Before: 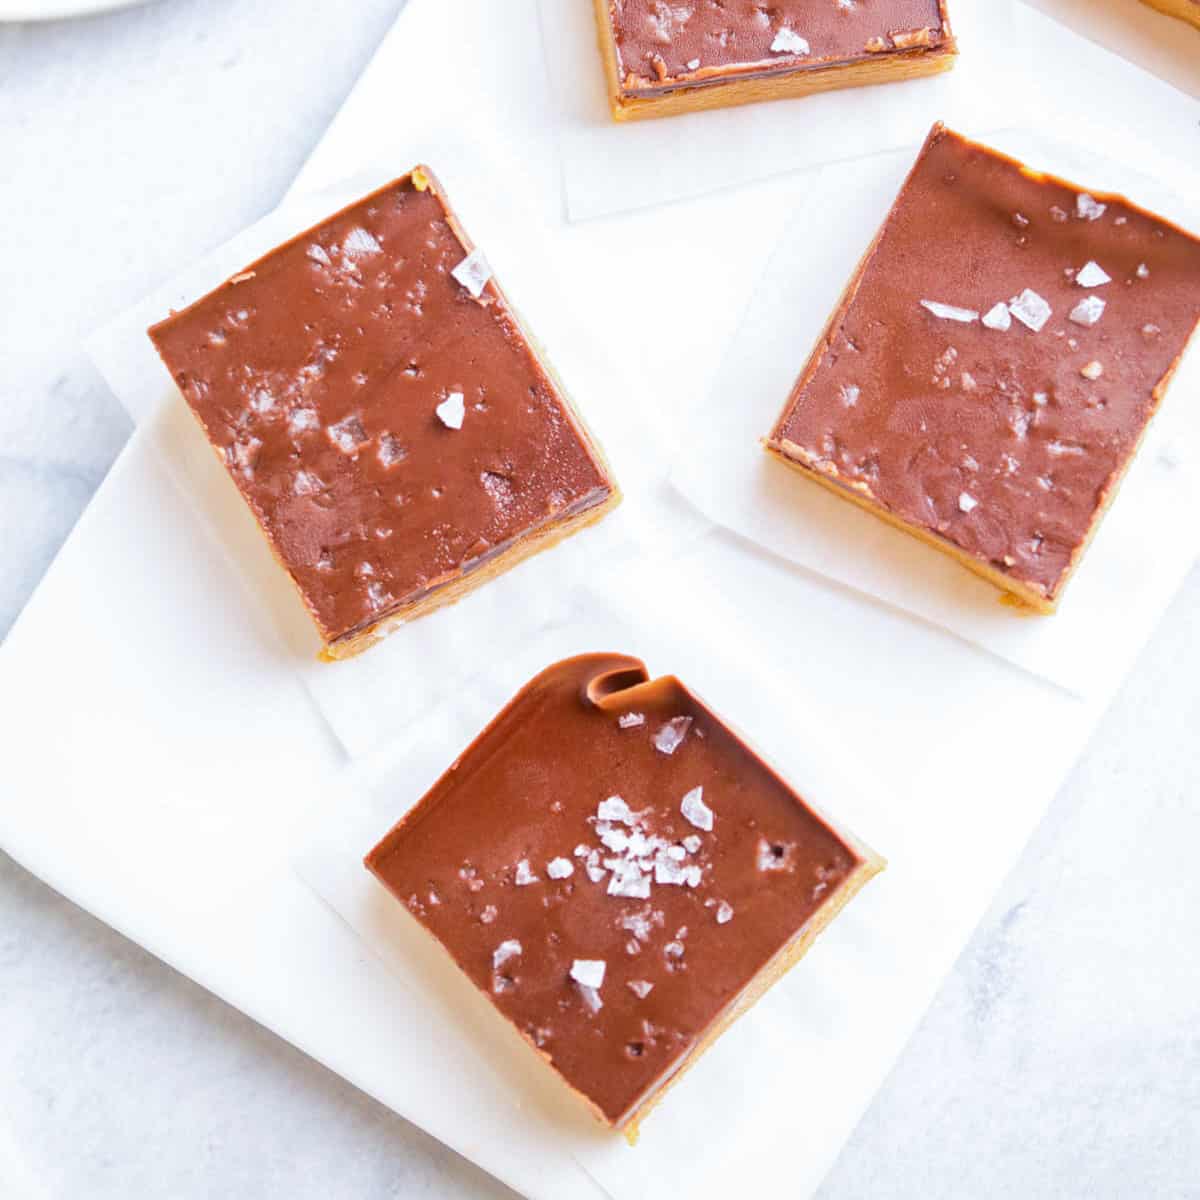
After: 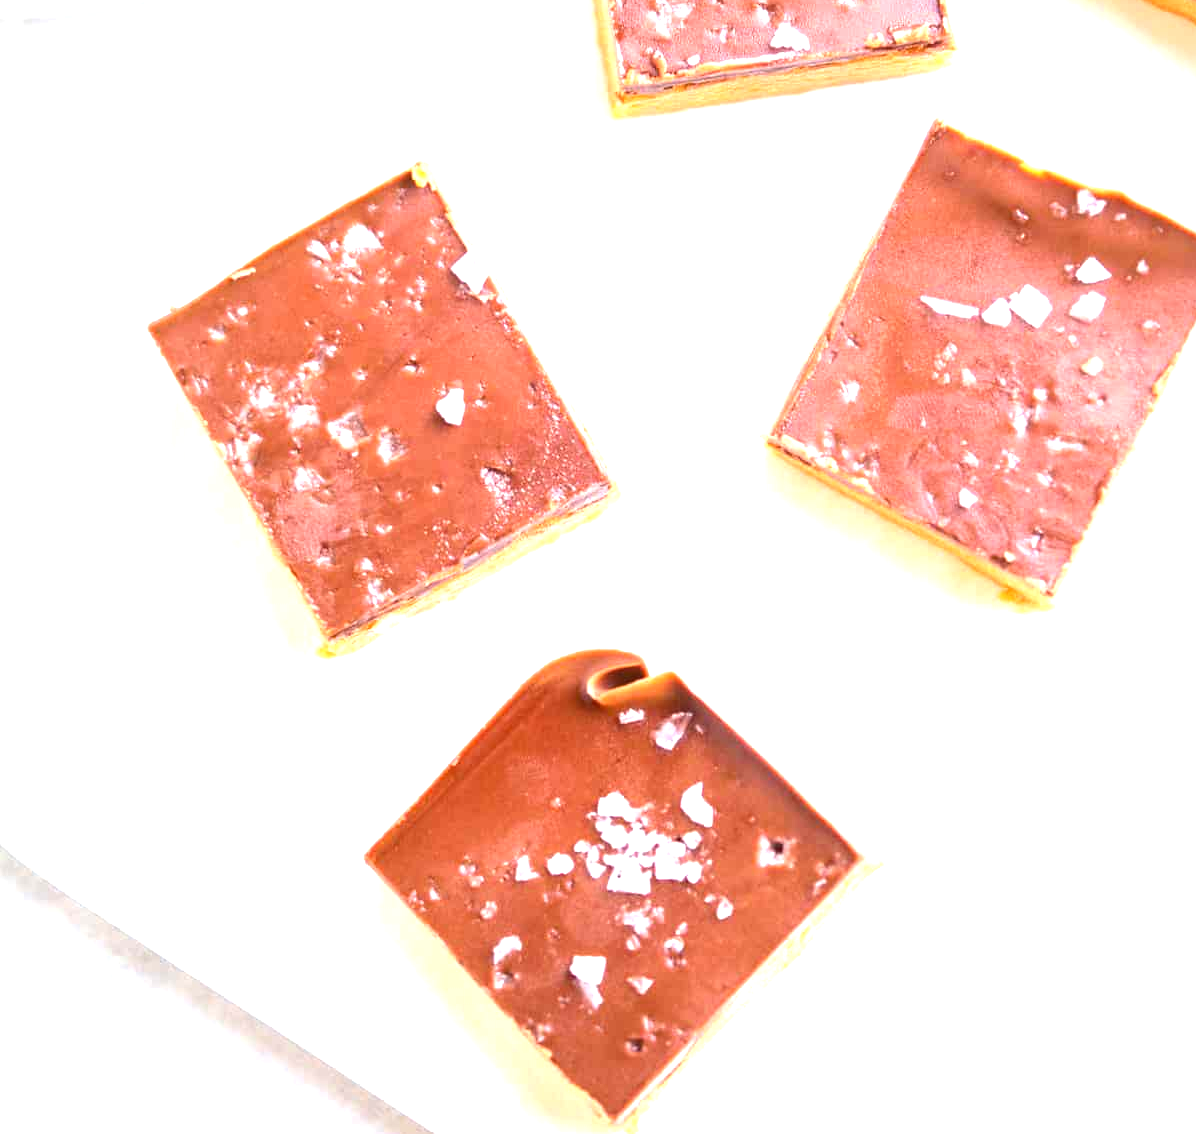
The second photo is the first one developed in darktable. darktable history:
exposure: black level correction 0, exposure 1.17 EV, compensate exposure bias true, compensate highlight preservation false
crop: top 0.366%, right 0.259%, bottom 5.097%
